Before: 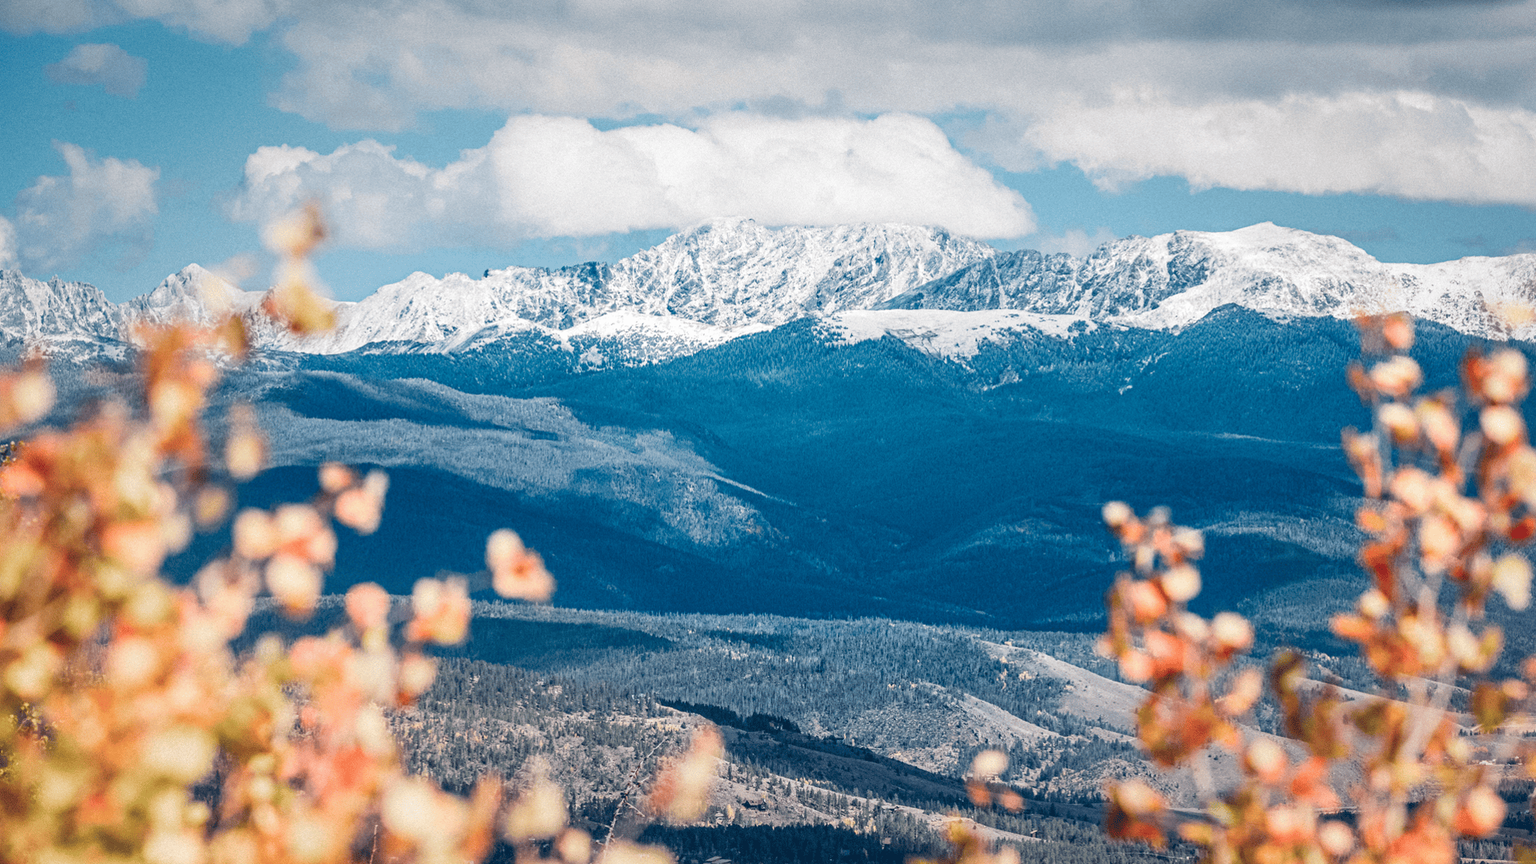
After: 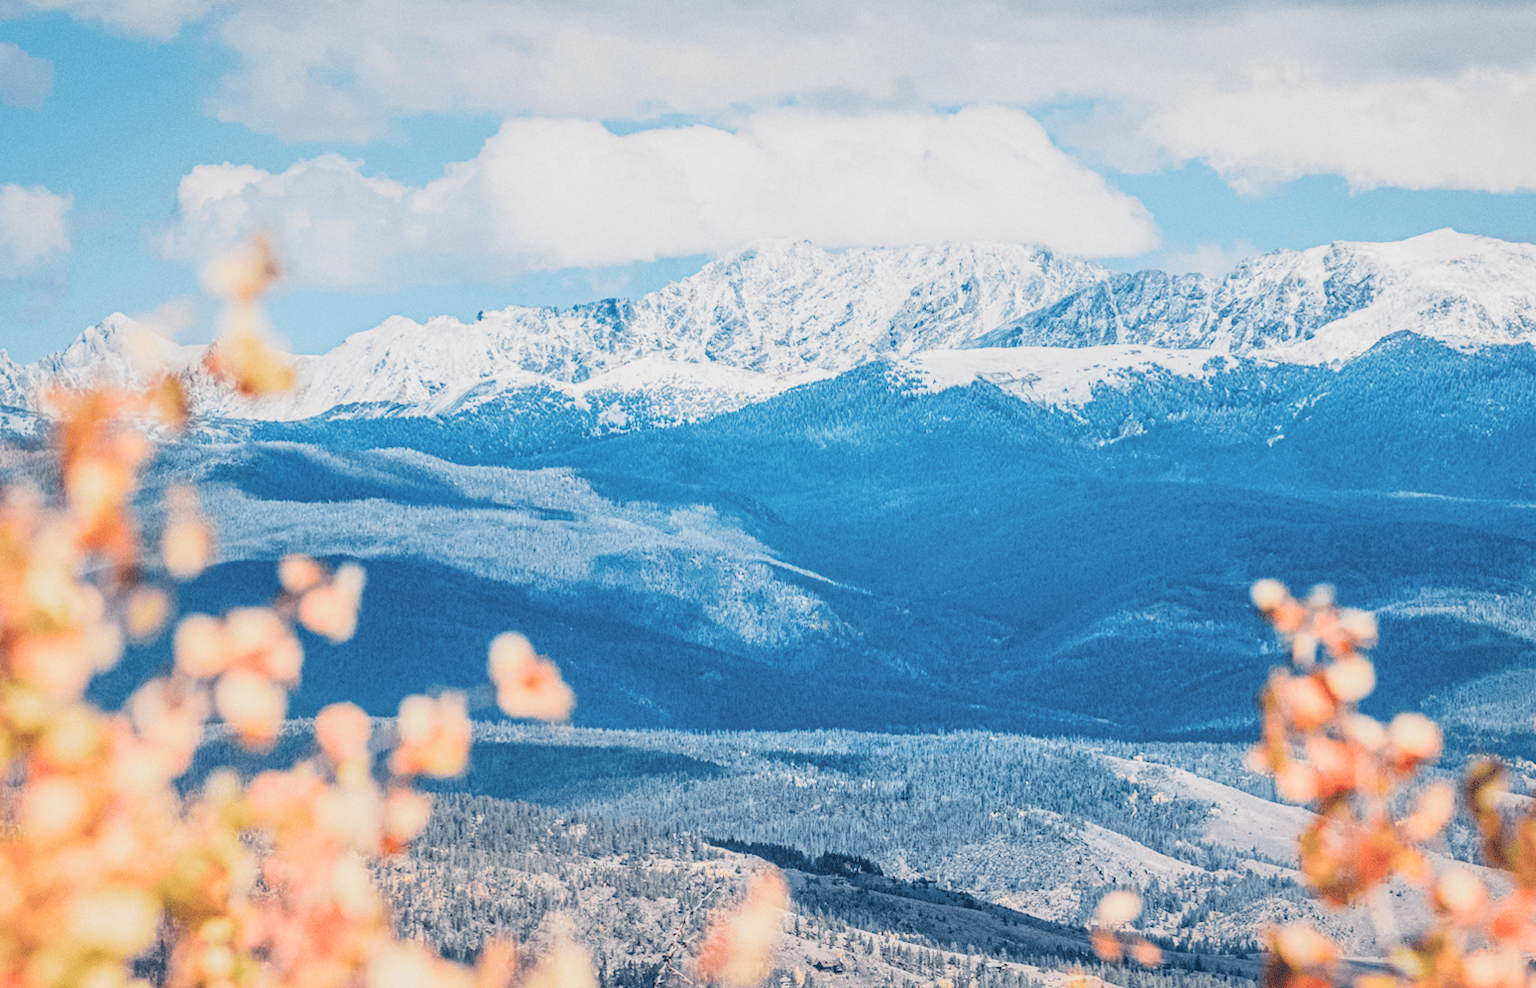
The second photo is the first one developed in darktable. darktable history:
local contrast: highlights 100%, shadows 99%, detail 131%, midtone range 0.2
filmic rgb: black relative exposure -7.65 EV, white relative exposure 4.56 EV, hardness 3.61
contrast brightness saturation: contrast 0.101, brightness 0.292, saturation 0.136
crop and rotate: angle 1.41°, left 4.313%, top 1.009%, right 11.492%, bottom 2.629%
